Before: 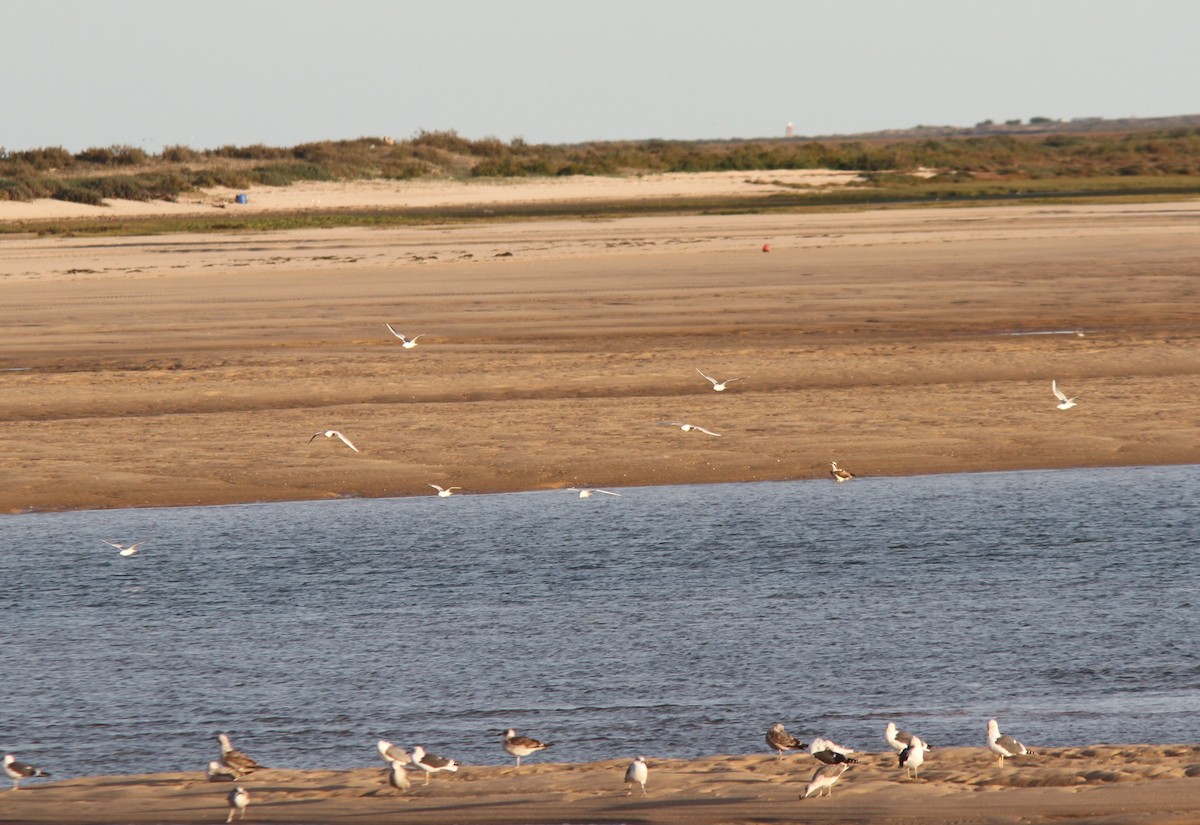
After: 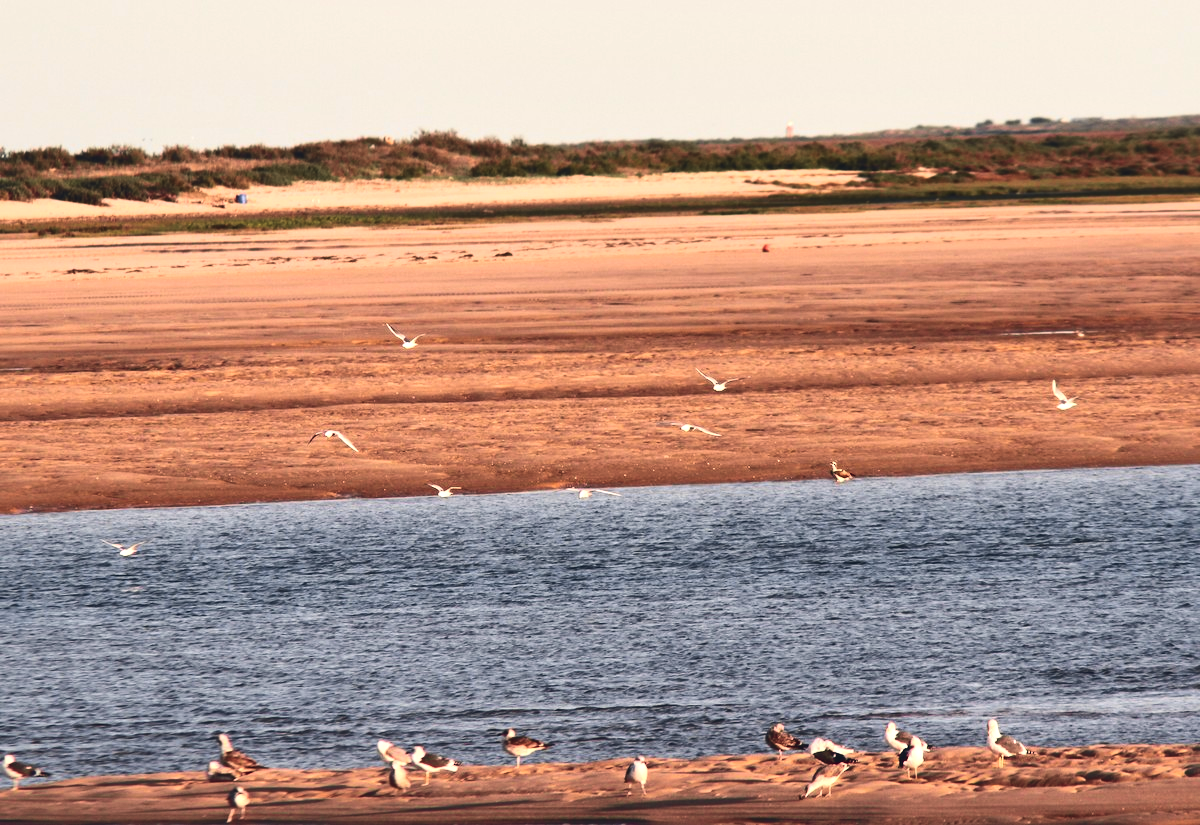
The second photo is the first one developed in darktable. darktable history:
exposure: black level correction -0.015, exposure -0.5 EV, compensate highlight preservation false
local contrast: mode bilateral grid, contrast 20, coarseness 50, detail 130%, midtone range 0.2
tone curve: curves: ch0 [(0, 0.036) (0.119, 0.115) (0.466, 0.498) (0.715, 0.767) (0.817, 0.865) (1, 0.998)]; ch1 [(0, 0) (0.377, 0.416) (0.44, 0.461) (0.487, 0.49) (0.514, 0.517) (0.536, 0.577) (0.66, 0.724) (1, 1)]; ch2 [(0, 0) (0.38, 0.405) (0.463, 0.443) (0.492, 0.486) (0.526, 0.541) (0.578, 0.598) (0.653, 0.698) (1, 1)], color space Lab, independent channels, preserve colors none
tone equalizer: -8 EV -1.08 EV, -7 EV -1.01 EV, -6 EV -0.867 EV, -5 EV -0.578 EV, -3 EV 0.578 EV, -2 EV 0.867 EV, -1 EV 1.01 EV, +0 EV 1.08 EV, edges refinement/feathering 500, mask exposure compensation -1.57 EV, preserve details no
color balance rgb: shadows lift › hue 87.51°, highlights gain › chroma 1.62%, highlights gain › hue 55.1°, global offset › chroma 0.06%, global offset › hue 253.66°, linear chroma grading › global chroma 0.5%
